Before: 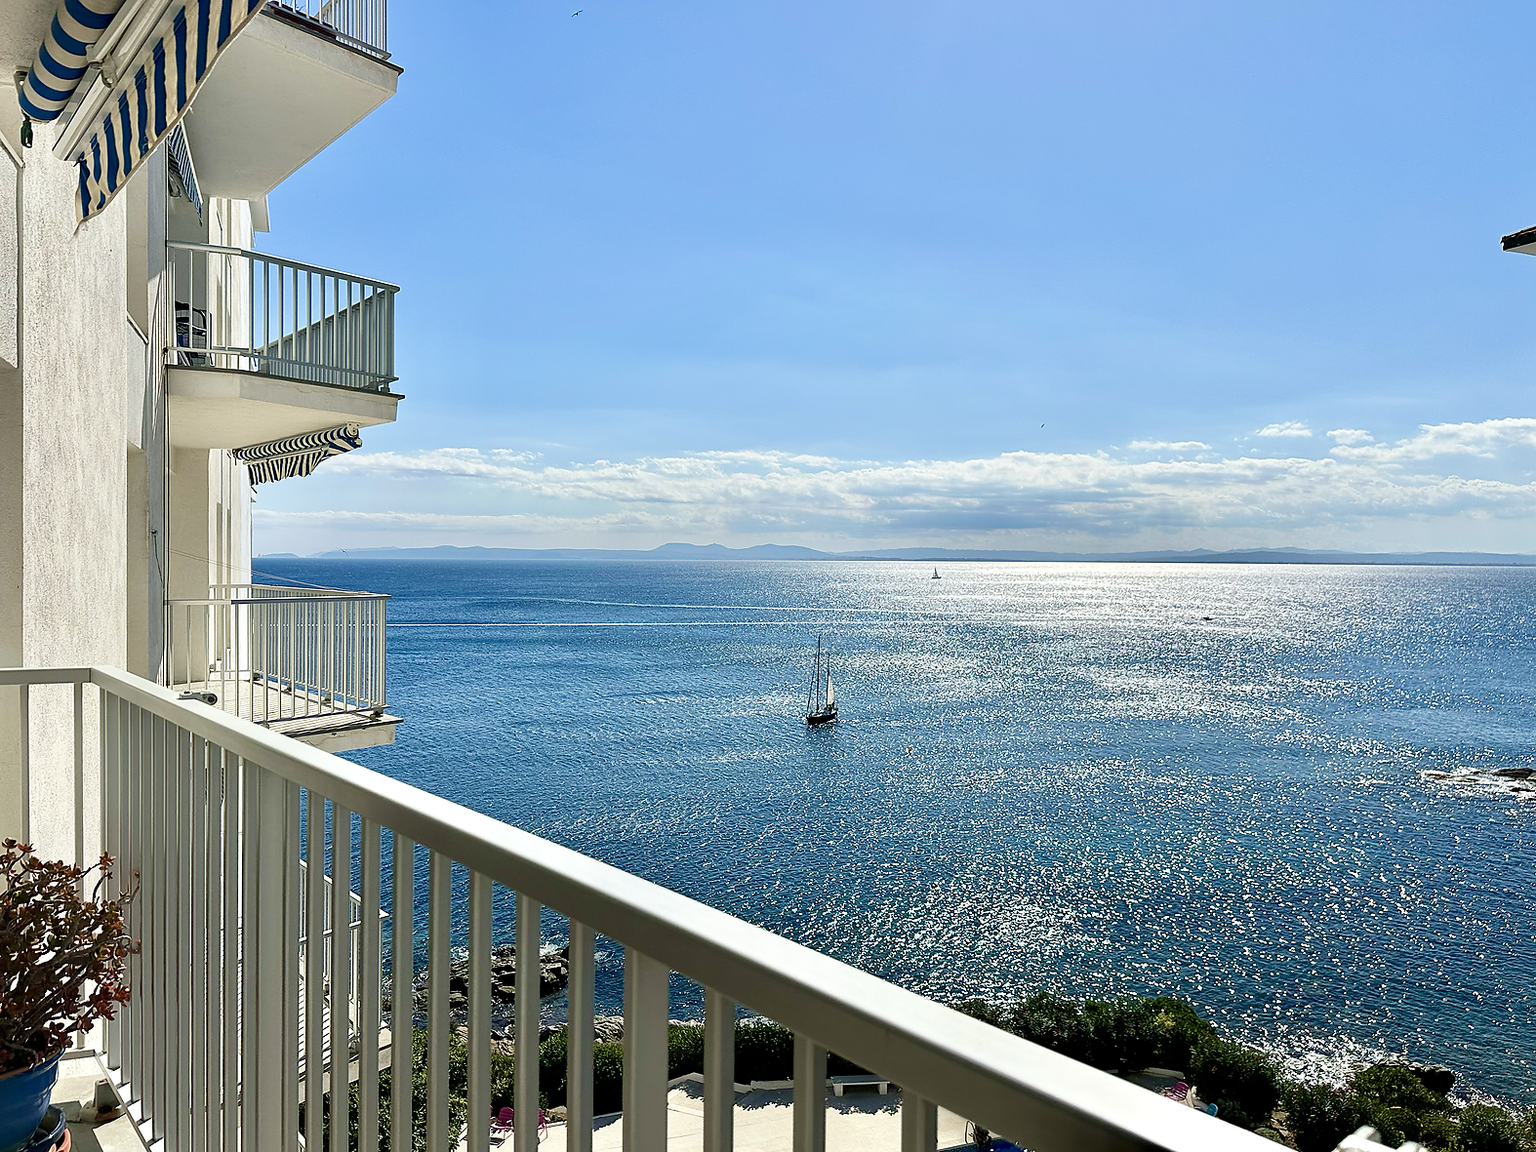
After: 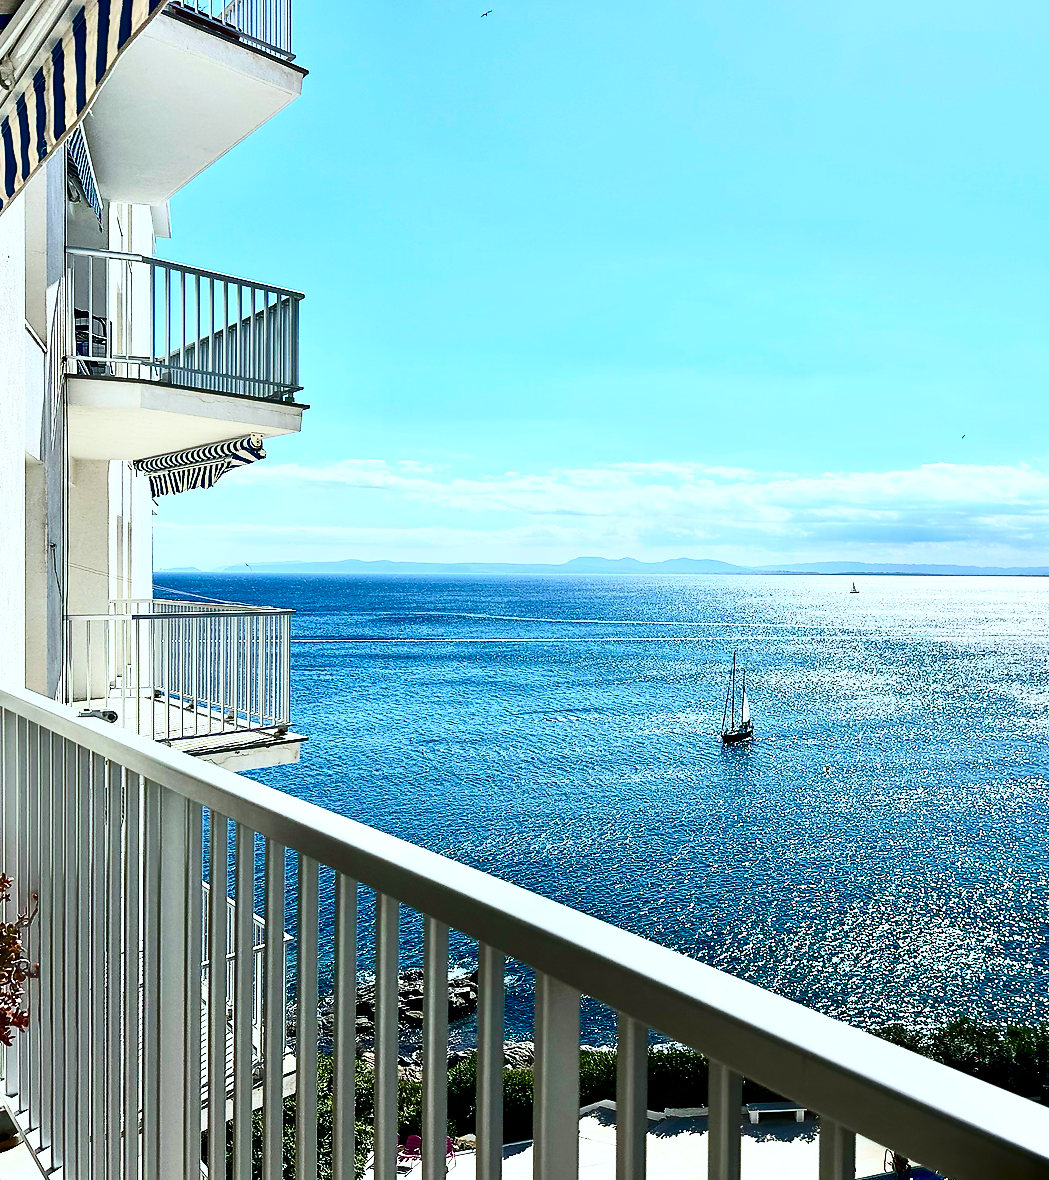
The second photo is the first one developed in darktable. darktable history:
contrast brightness saturation: contrast 0.383, brightness 0.099
exposure: compensate highlight preservation false
color balance rgb: linear chroma grading › global chroma 0.756%, perceptual saturation grading › global saturation 9.857%, perceptual brilliance grading › highlights 9.338%, perceptual brilliance grading › shadows -5.065%
color calibration: x 0.37, y 0.382, temperature 4315.67 K
crop and rotate: left 6.713%, right 26.613%
